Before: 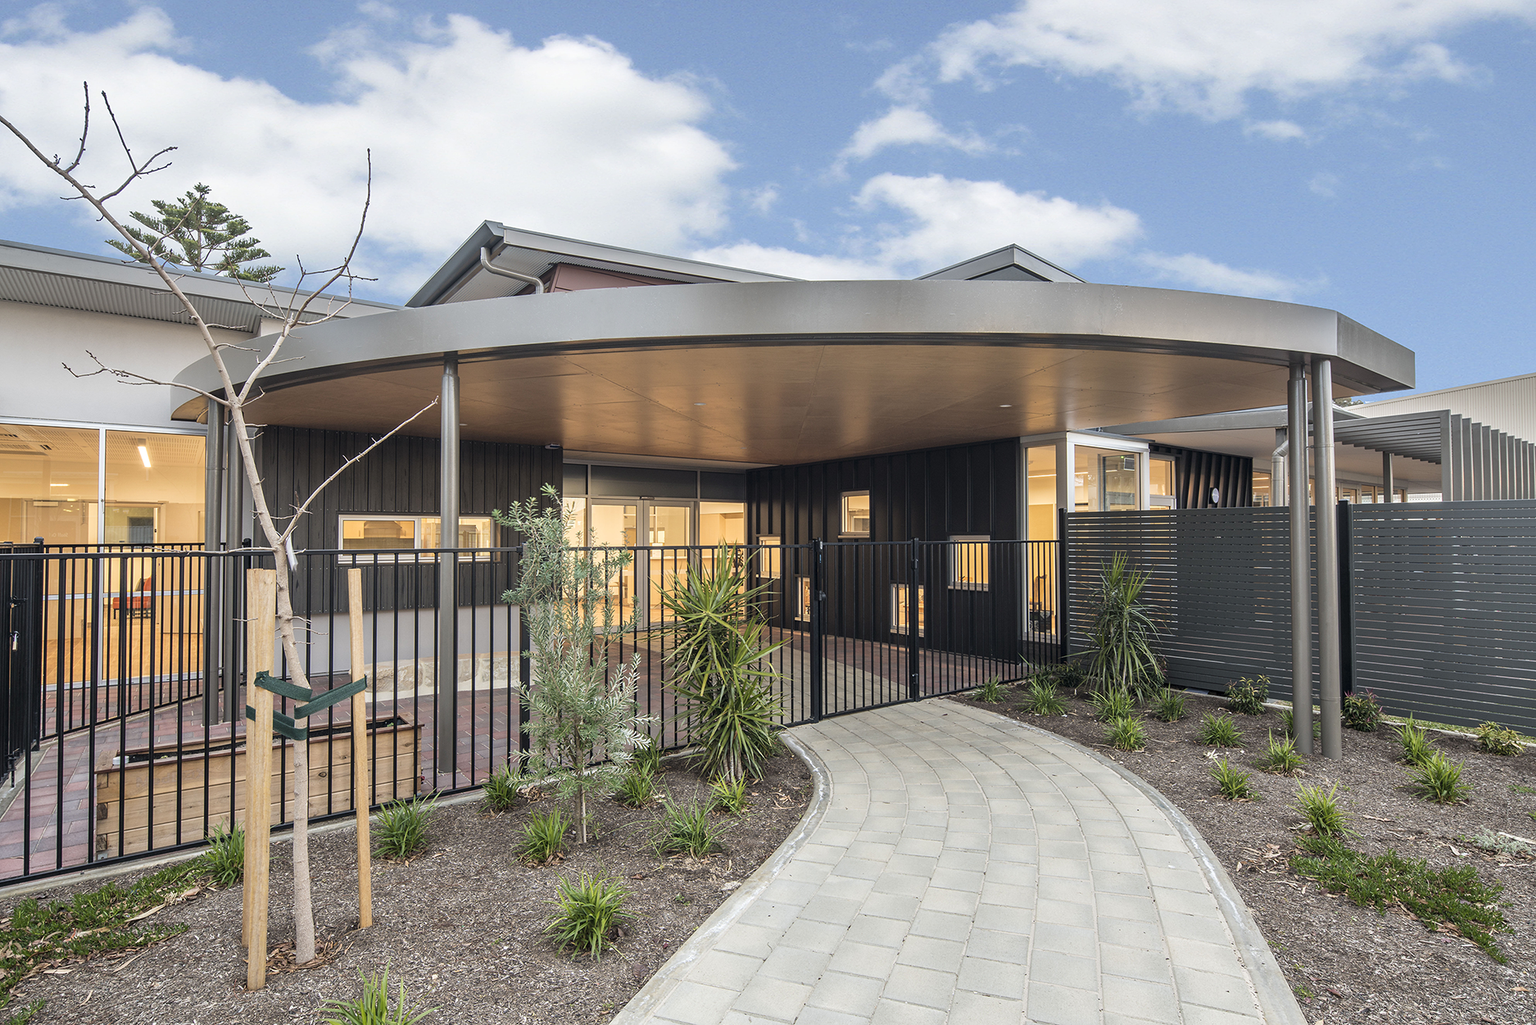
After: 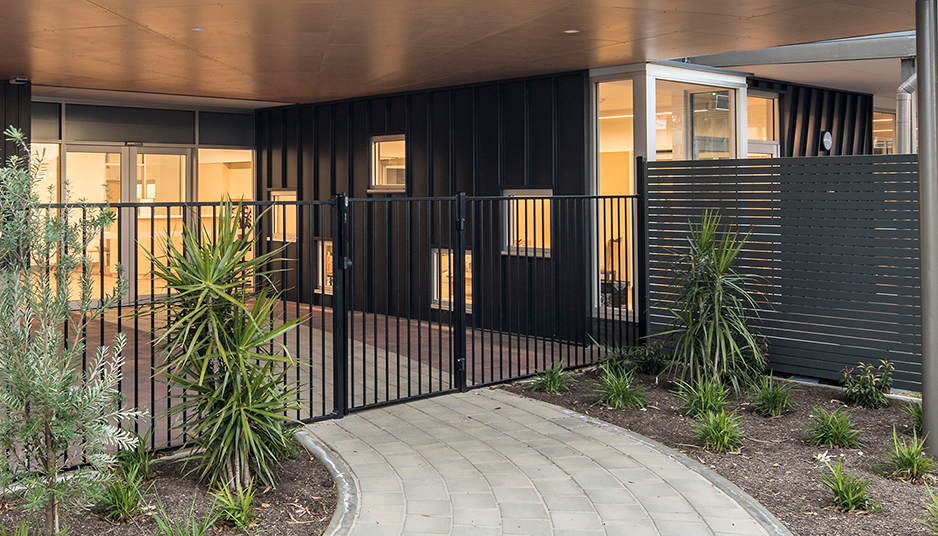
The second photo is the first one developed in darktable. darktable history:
crop: left 35.007%, top 37.126%, right 14.945%, bottom 19.962%
